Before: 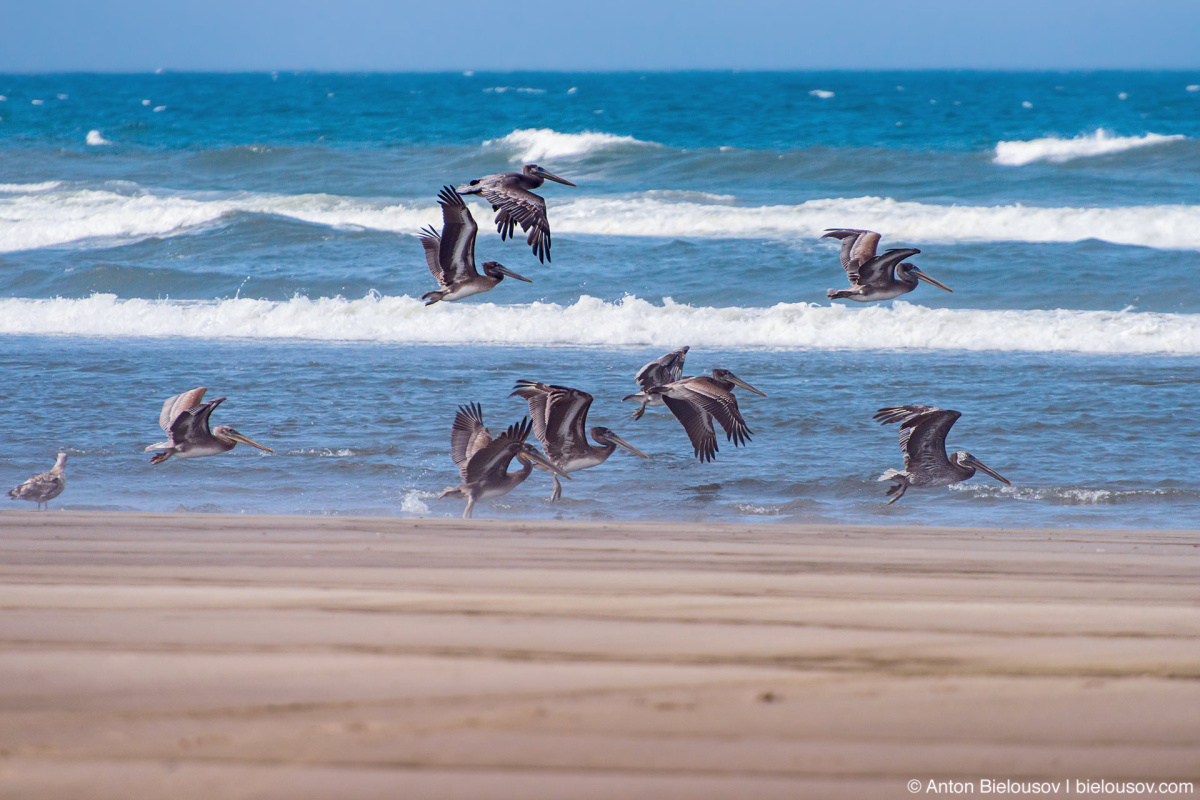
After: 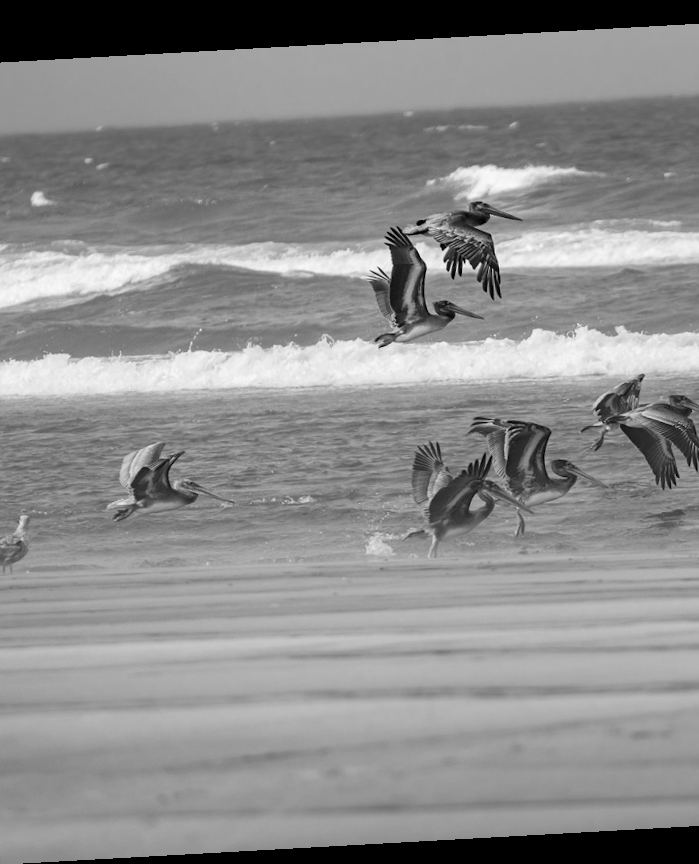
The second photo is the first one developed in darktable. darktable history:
monochrome: a 2.21, b -1.33, size 2.2
rotate and perspective: rotation -3.18°, automatic cropping off
crop: left 5.114%, right 38.589%
